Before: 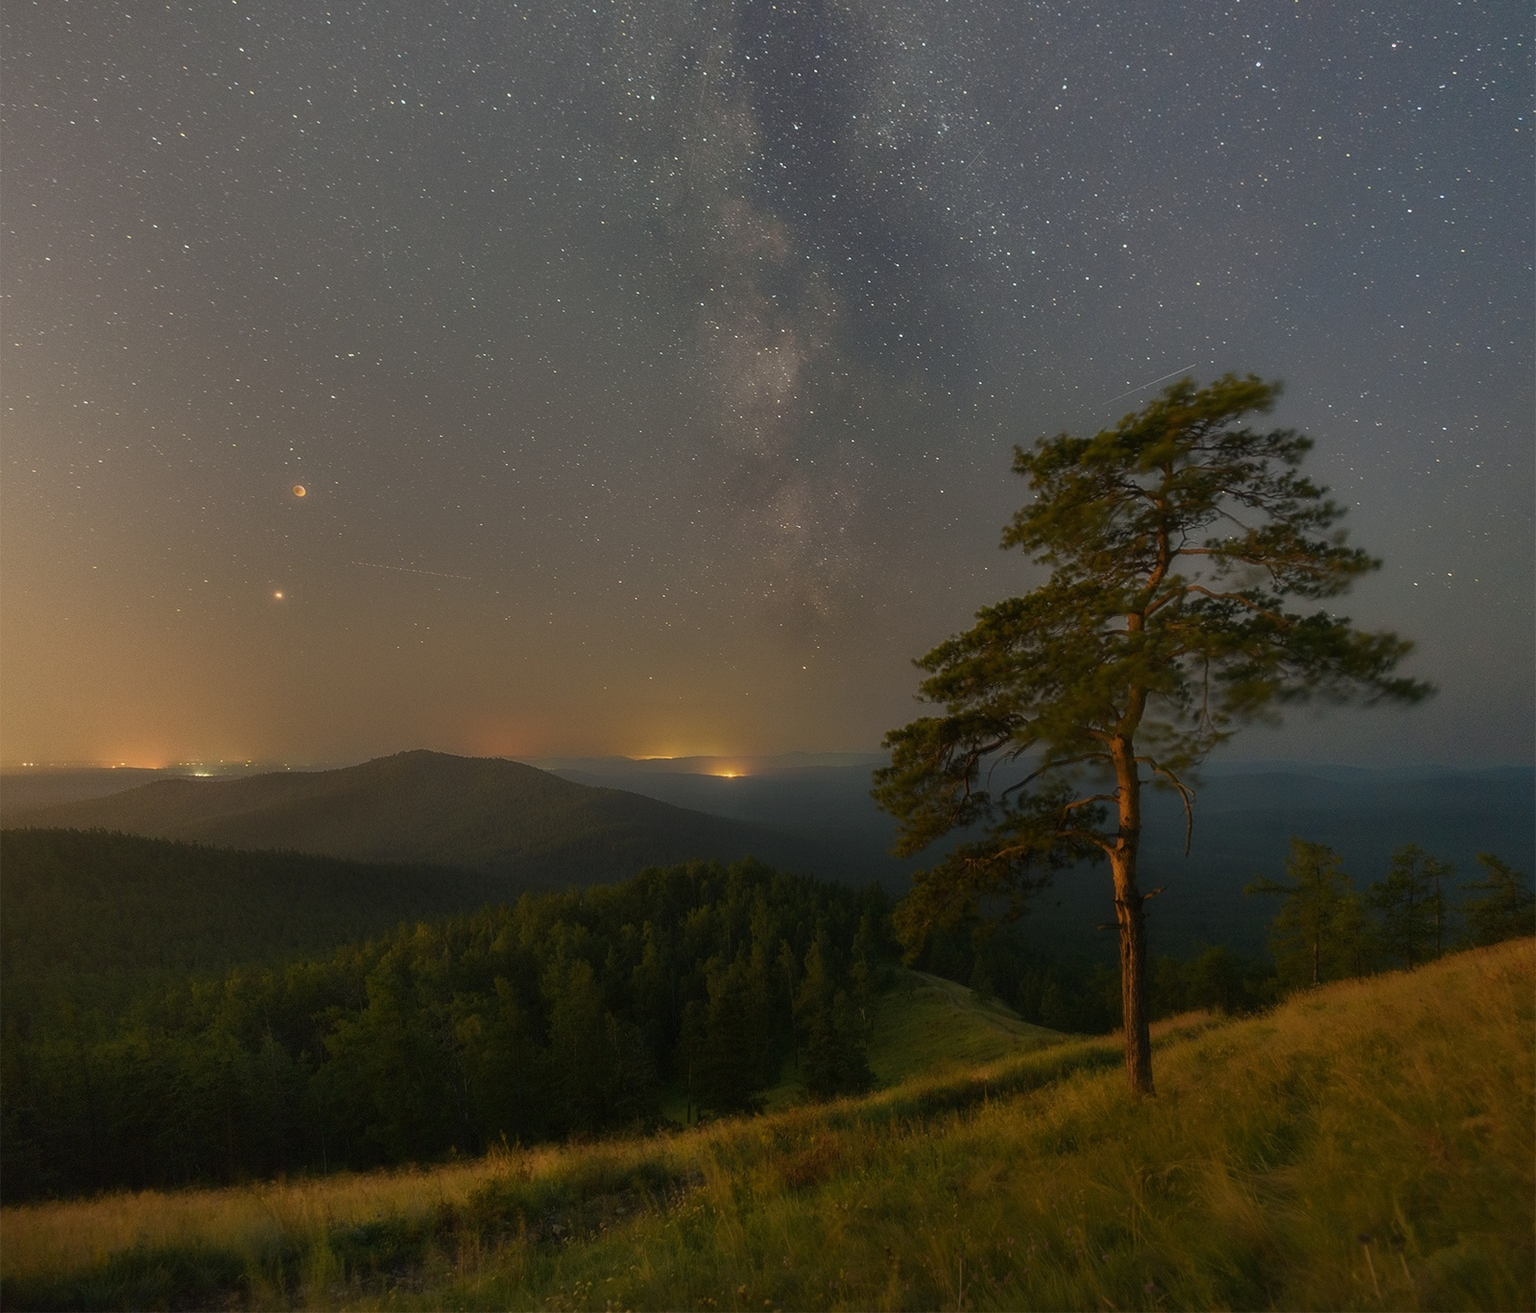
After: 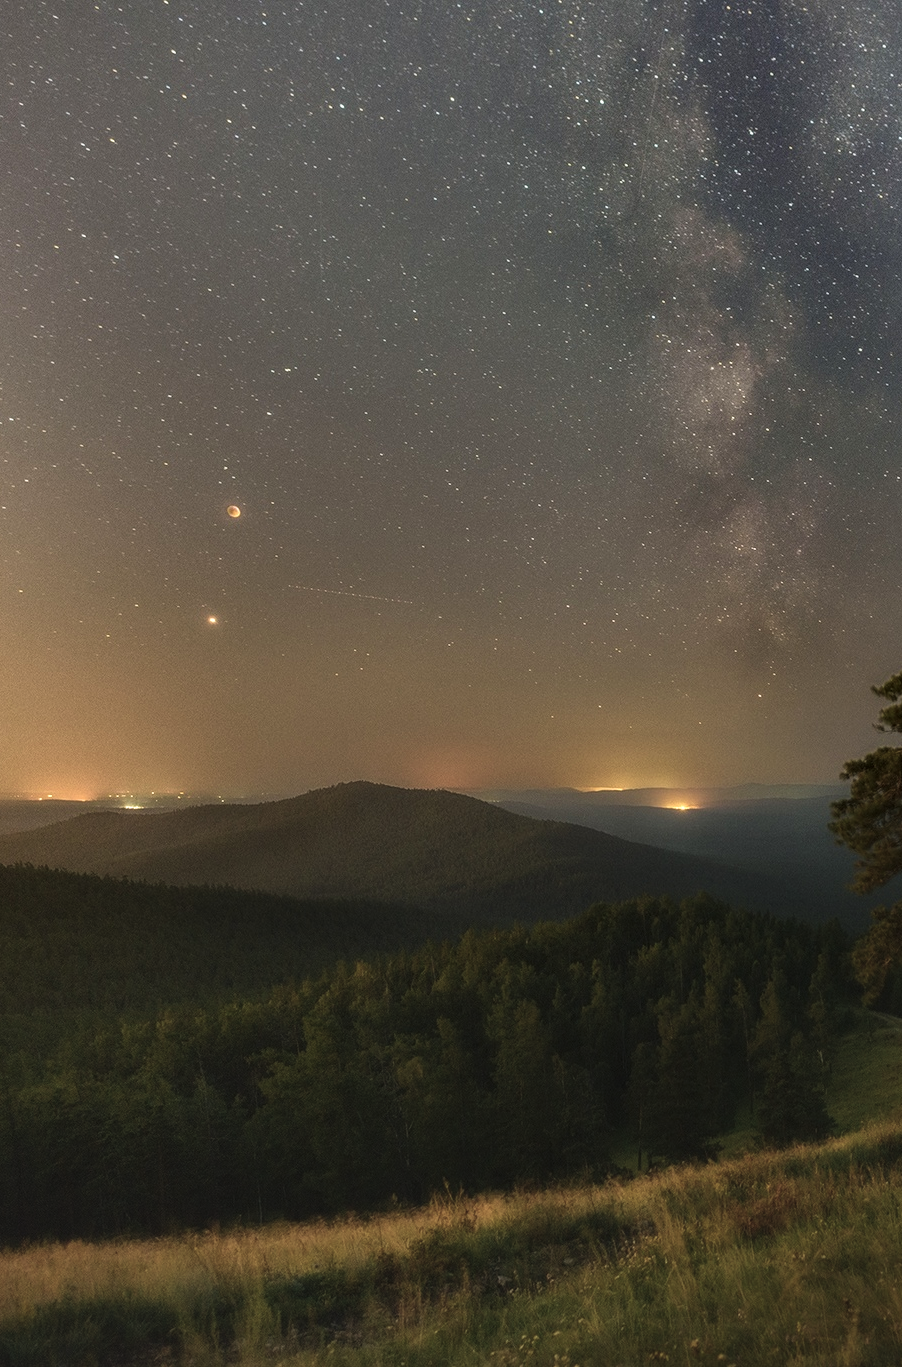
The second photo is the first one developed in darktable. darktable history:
crop: left 4.883%, right 38.685%
local contrast: highlights 17%, detail 188%
velvia: on, module defaults
exposure: black level correction -0.013, exposure -0.192 EV, compensate exposure bias true, compensate highlight preservation false
